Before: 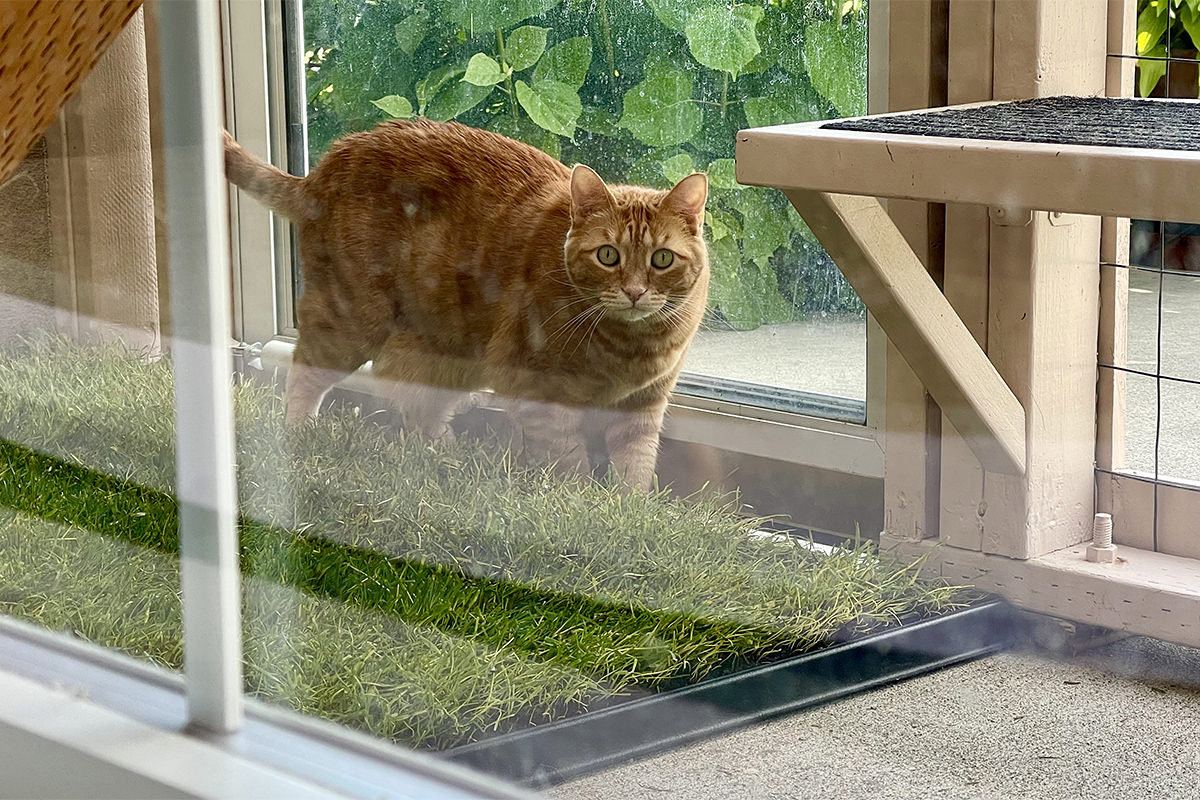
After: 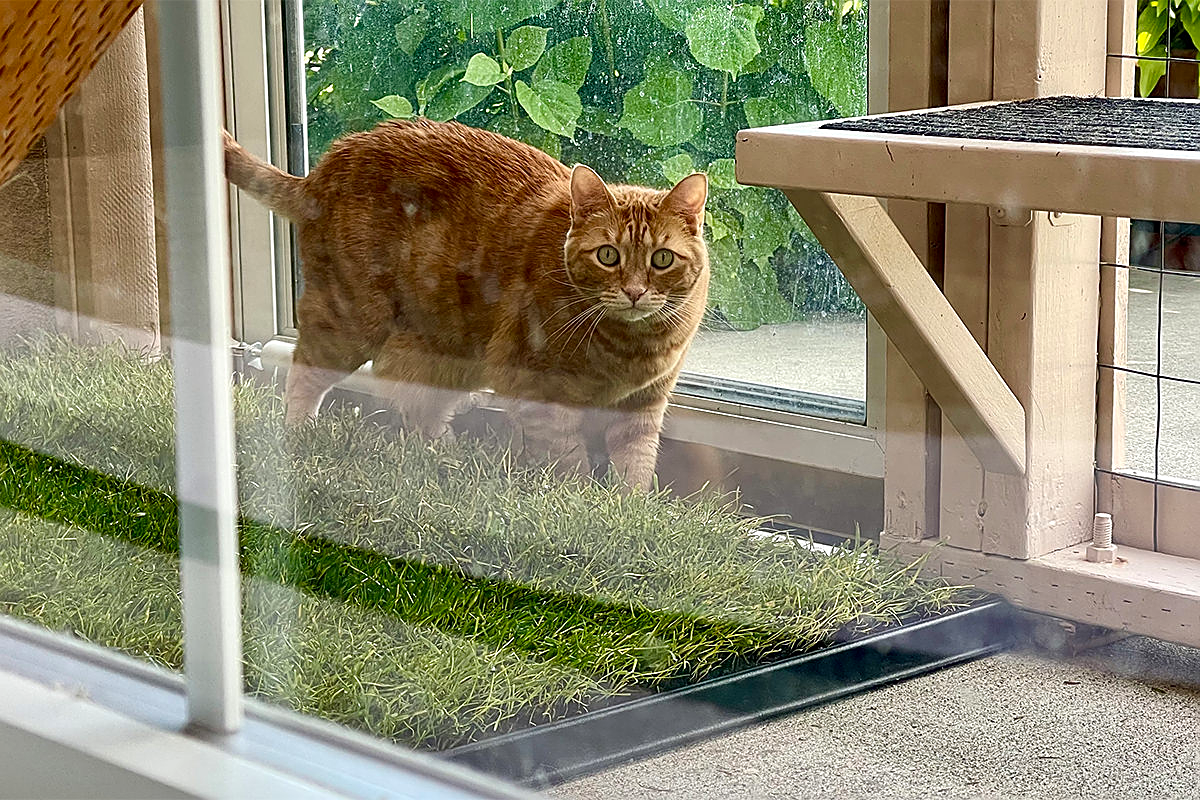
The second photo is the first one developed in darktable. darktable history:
local contrast: mode bilateral grid, contrast 20, coarseness 49, detail 119%, midtone range 0.2
sharpen: on, module defaults
